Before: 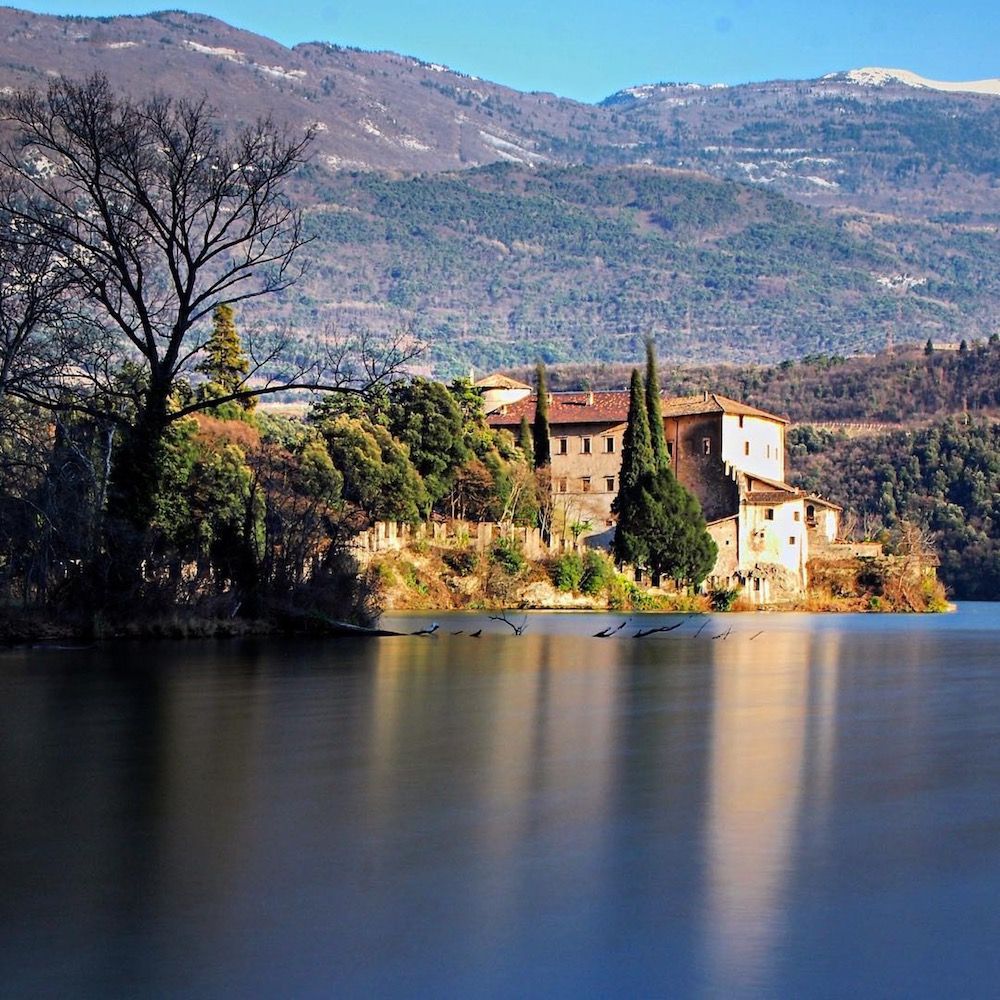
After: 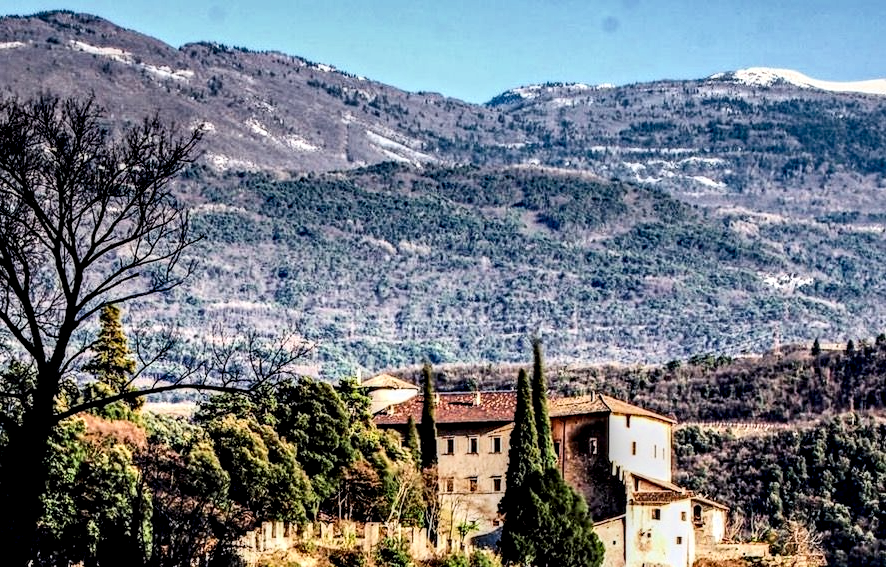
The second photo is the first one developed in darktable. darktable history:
crop and rotate: left 11.33%, bottom 43.235%
shadows and highlights: low approximation 0.01, soften with gaussian
local contrast: highlights 18%, detail 185%
contrast brightness saturation: contrast 0.289
filmic rgb: black relative exposure -7.65 EV, white relative exposure 4.56 EV, hardness 3.61
